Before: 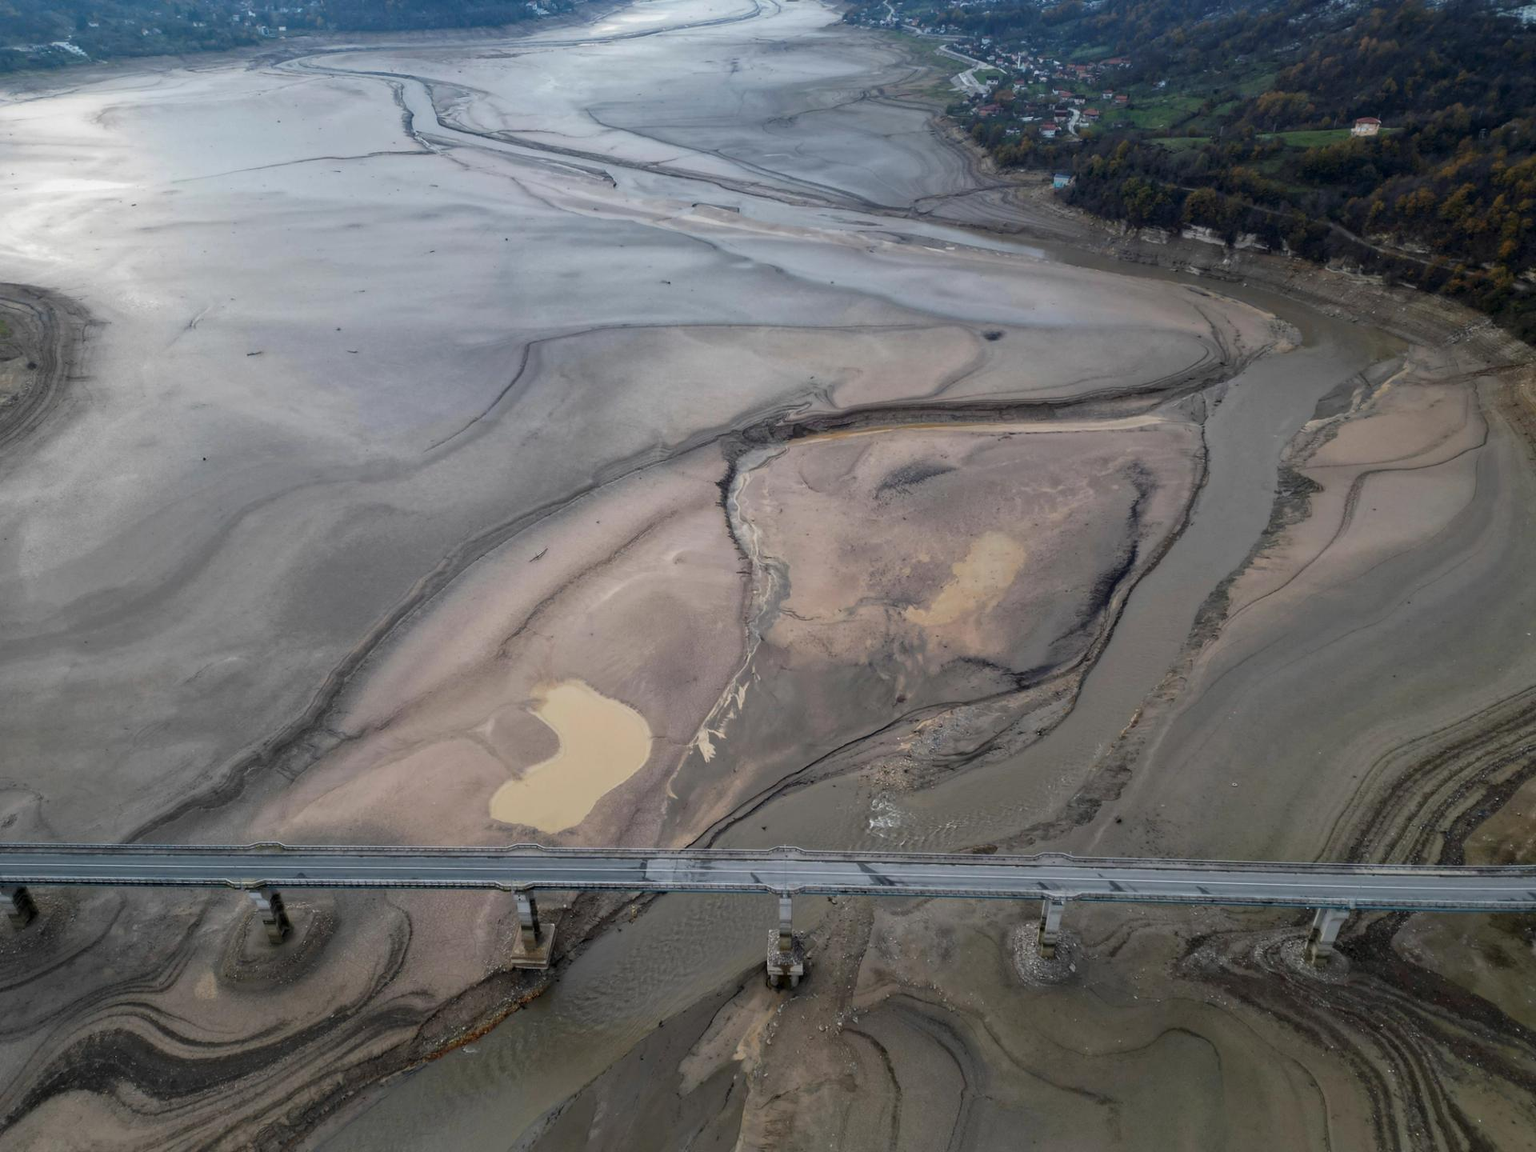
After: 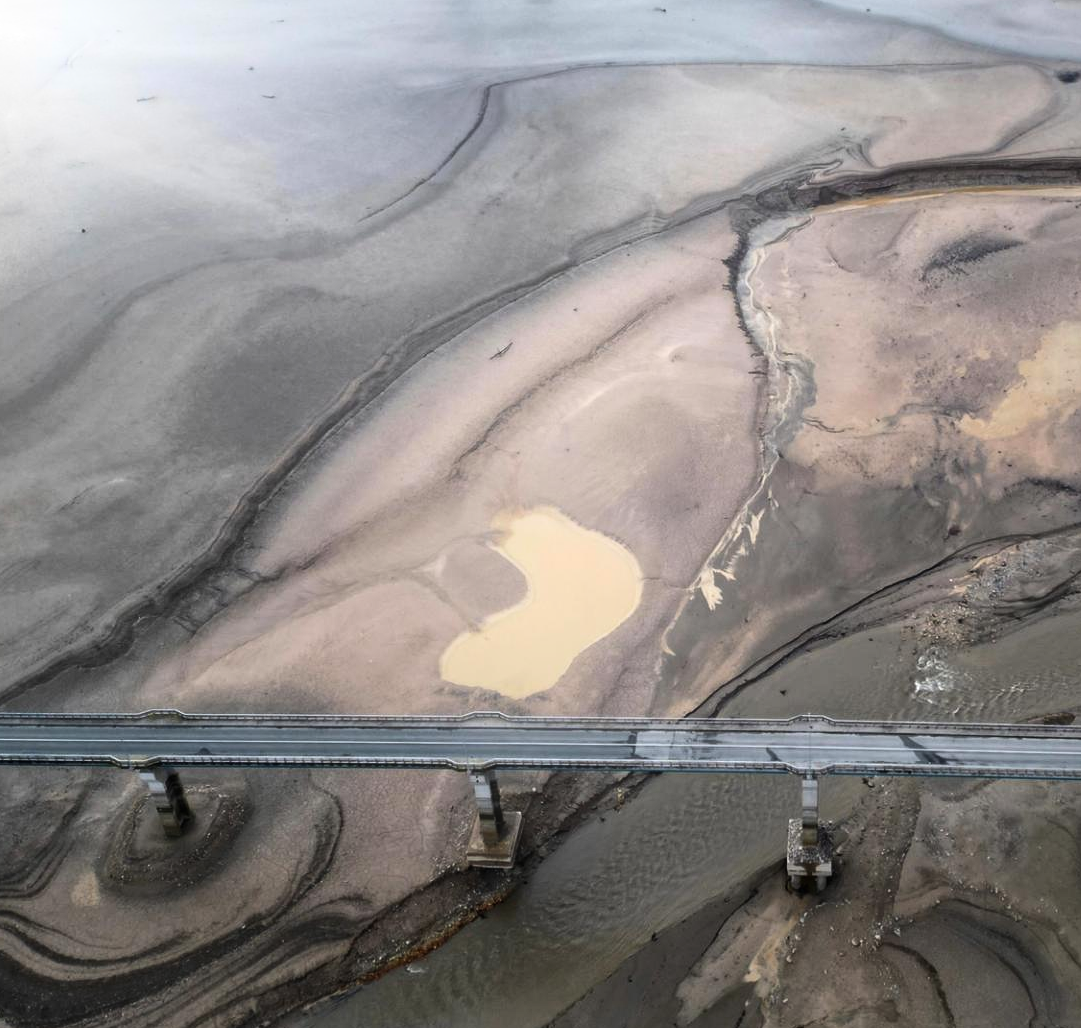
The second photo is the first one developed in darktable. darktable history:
crop: left 8.966%, top 23.852%, right 34.699%, bottom 4.703%
bloom: on, module defaults
tone equalizer: -8 EV -0.75 EV, -7 EV -0.7 EV, -6 EV -0.6 EV, -5 EV -0.4 EV, -3 EV 0.4 EV, -2 EV 0.6 EV, -1 EV 0.7 EV, +0 EV 0.75 EV, edges refinement/feathering 500, mask exposure compensation -1.57 EV, preserve details no
